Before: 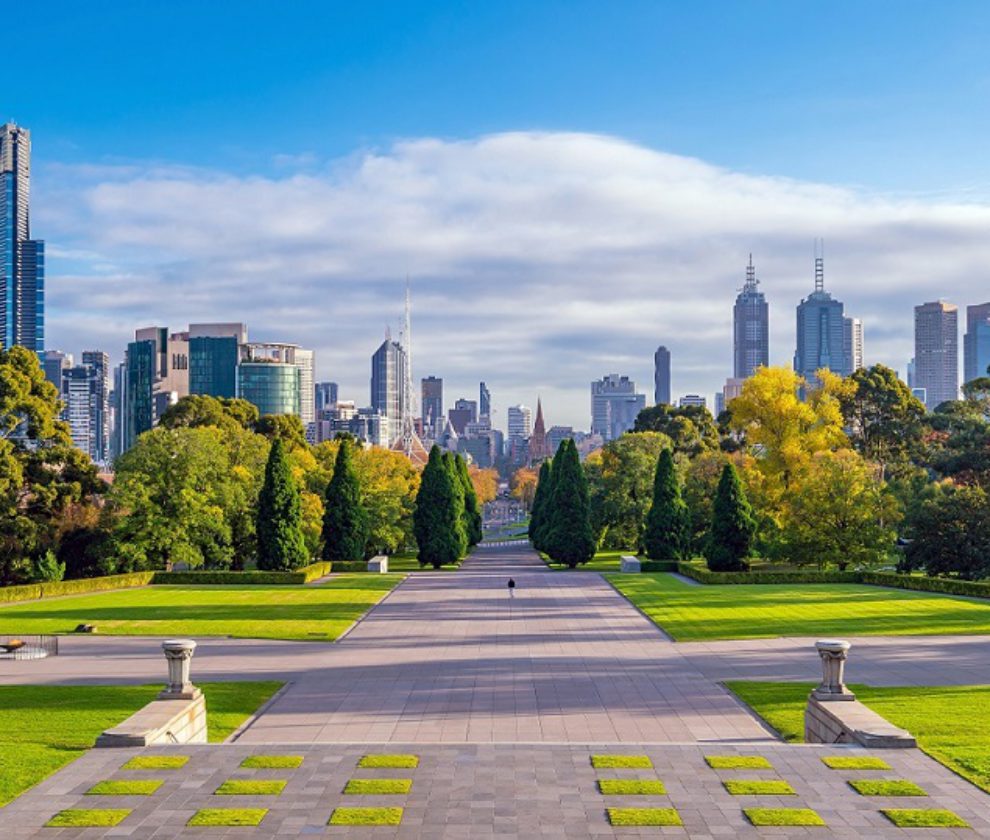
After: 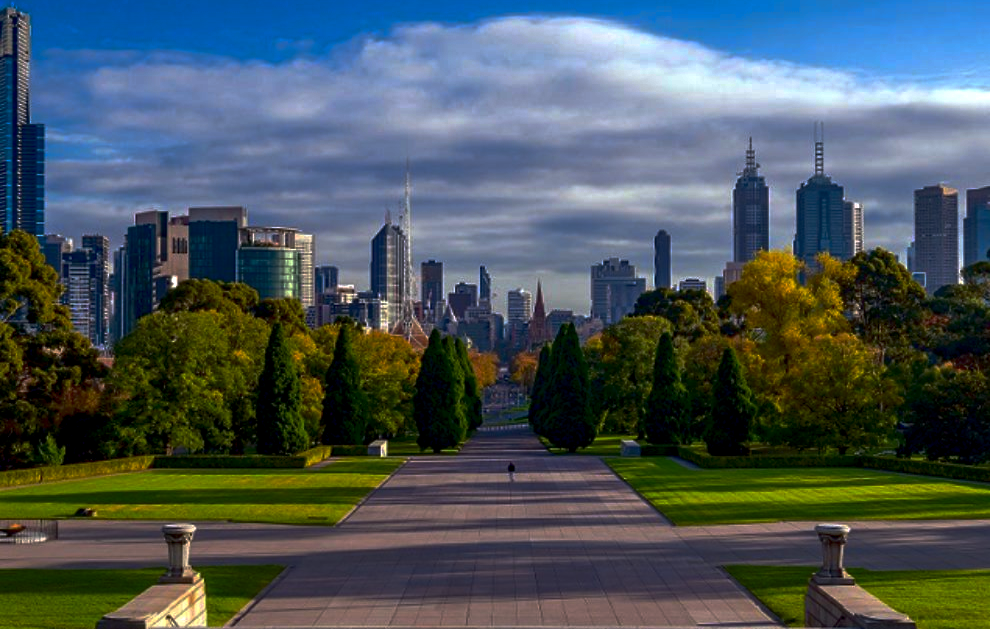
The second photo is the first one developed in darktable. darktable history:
contrast brightness saturation: contrast 0.13, brightness -0.234, saturation 0.148
exposure: black level correction 0.009, exposure 0.113 EV, compensate highlight preservation false
crop: top 13.889%, bottom 11.132%
base curve: curves: ch0 [(0, 0) (0.841, 0.609) (1, 1)], preserve colors none
